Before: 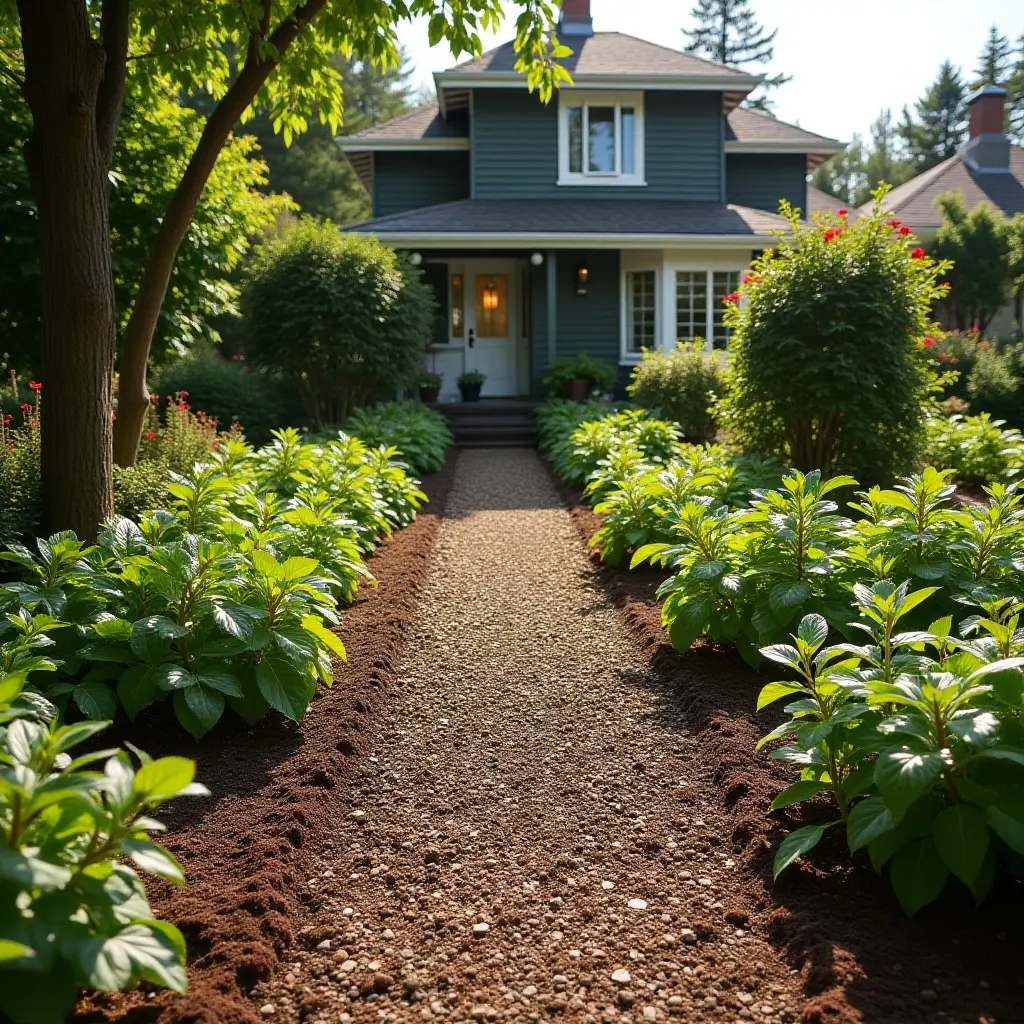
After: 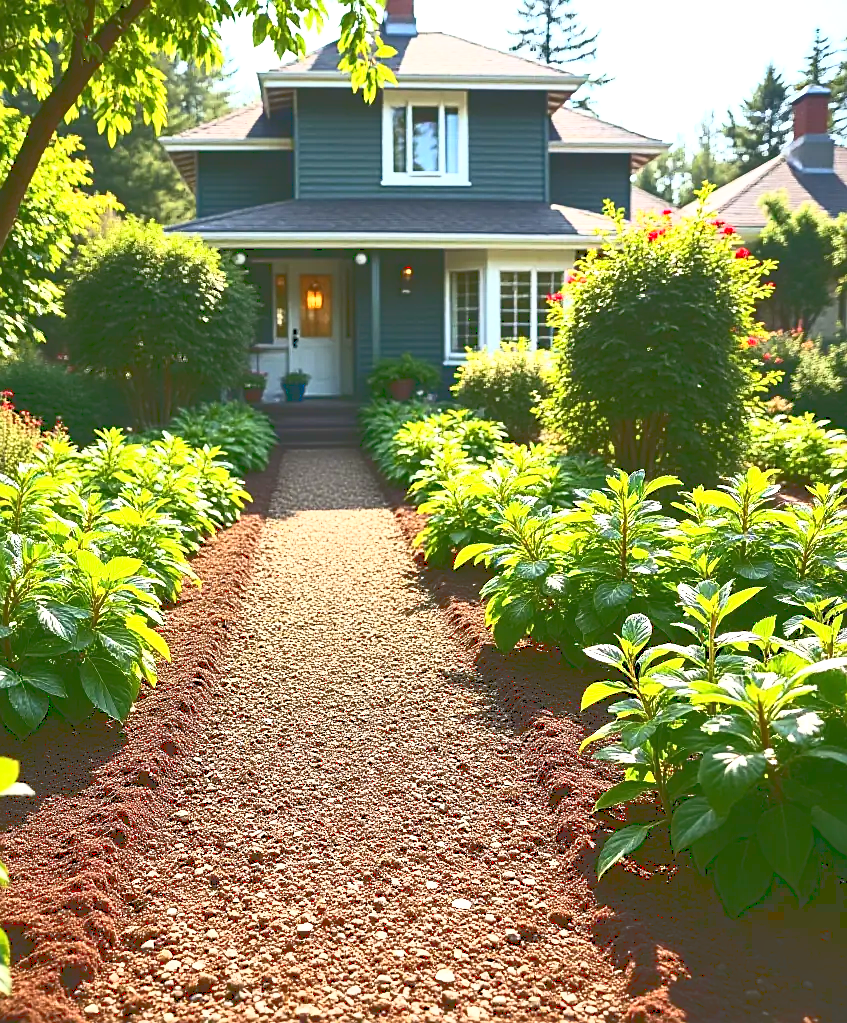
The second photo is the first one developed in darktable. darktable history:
crop: left 17.26%, bottom 0.047%
base curve: curves: ch0 [(0, 0.036) (0.007, 0.037) (0.604, 0.887) (1, 1)]
sharpen: radius 1.98
levels: gray 50.78%, levels [0, 0.478, 1]
shadows and highlights: shadows 37.27, highlights -26.95, soften with gaussian
exposure: exposure 0.757 EV, compensate highlight preservation false
